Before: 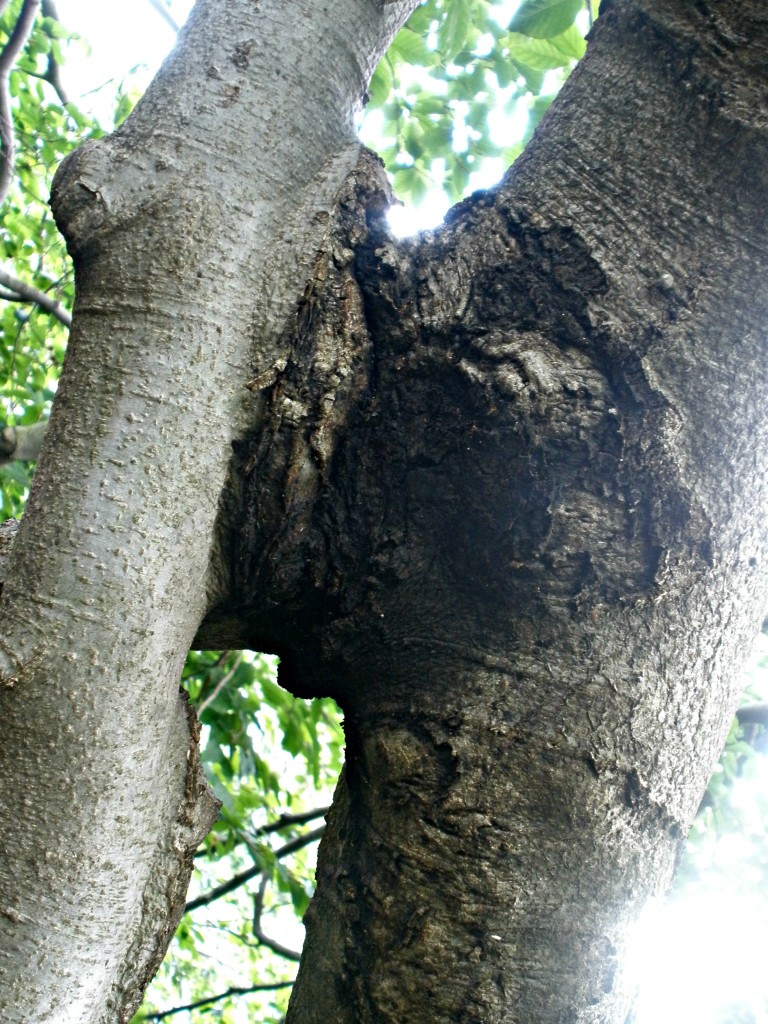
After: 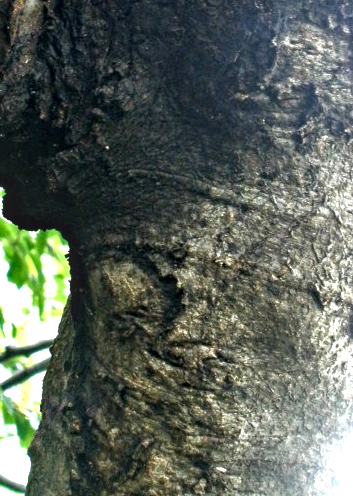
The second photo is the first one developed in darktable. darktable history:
local contrast: detail 130%
crop: left 35.904%, top 45.737%, right 18.064%, bottom 5.815%
exposure: black level correction 0, exposure 0.893 EV, compensate exposure bias true, compensate highlight preservation false
